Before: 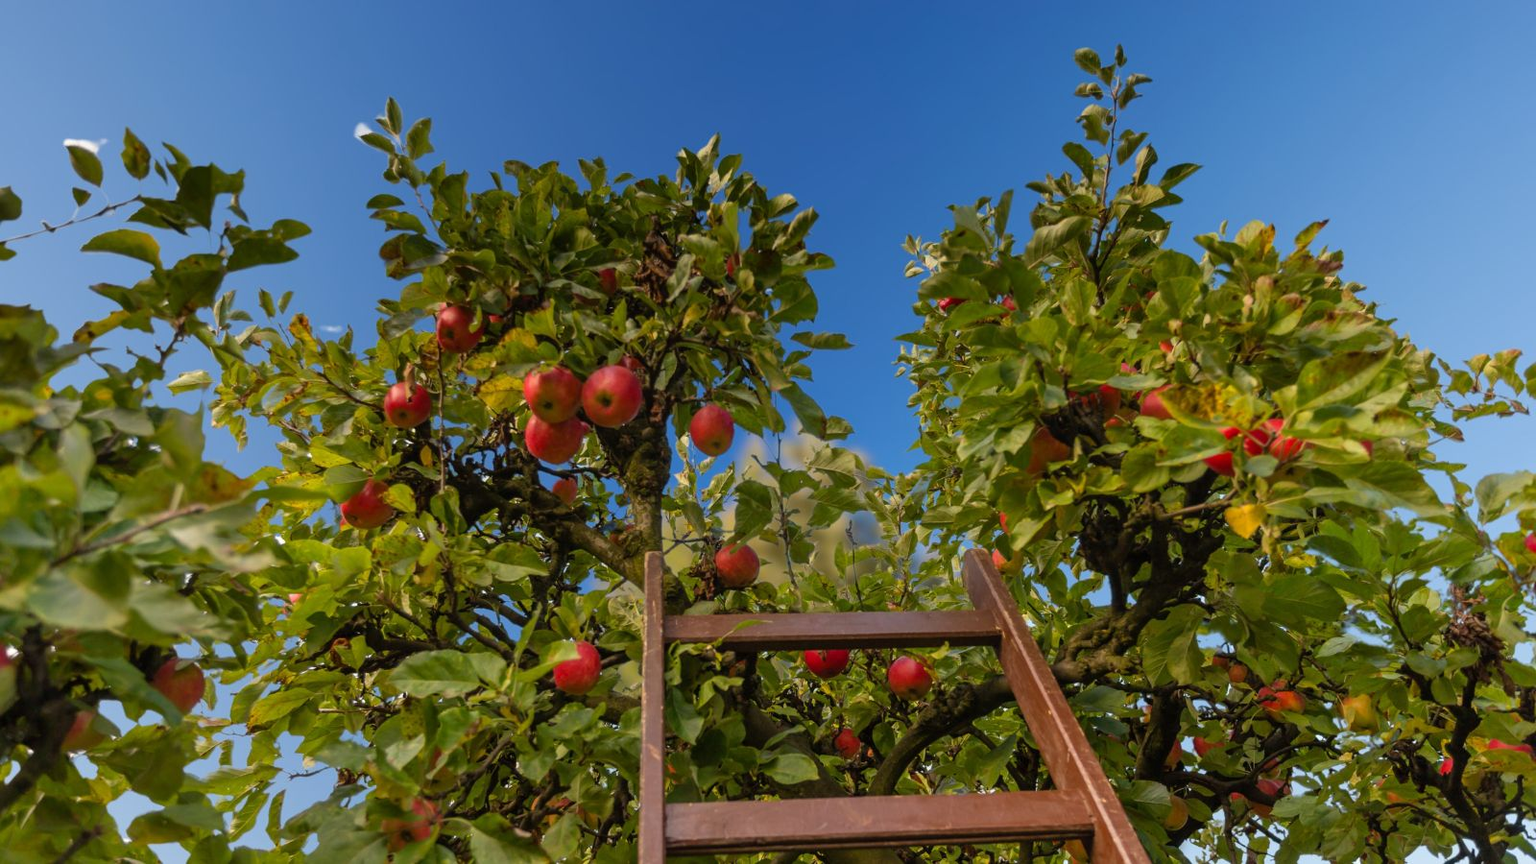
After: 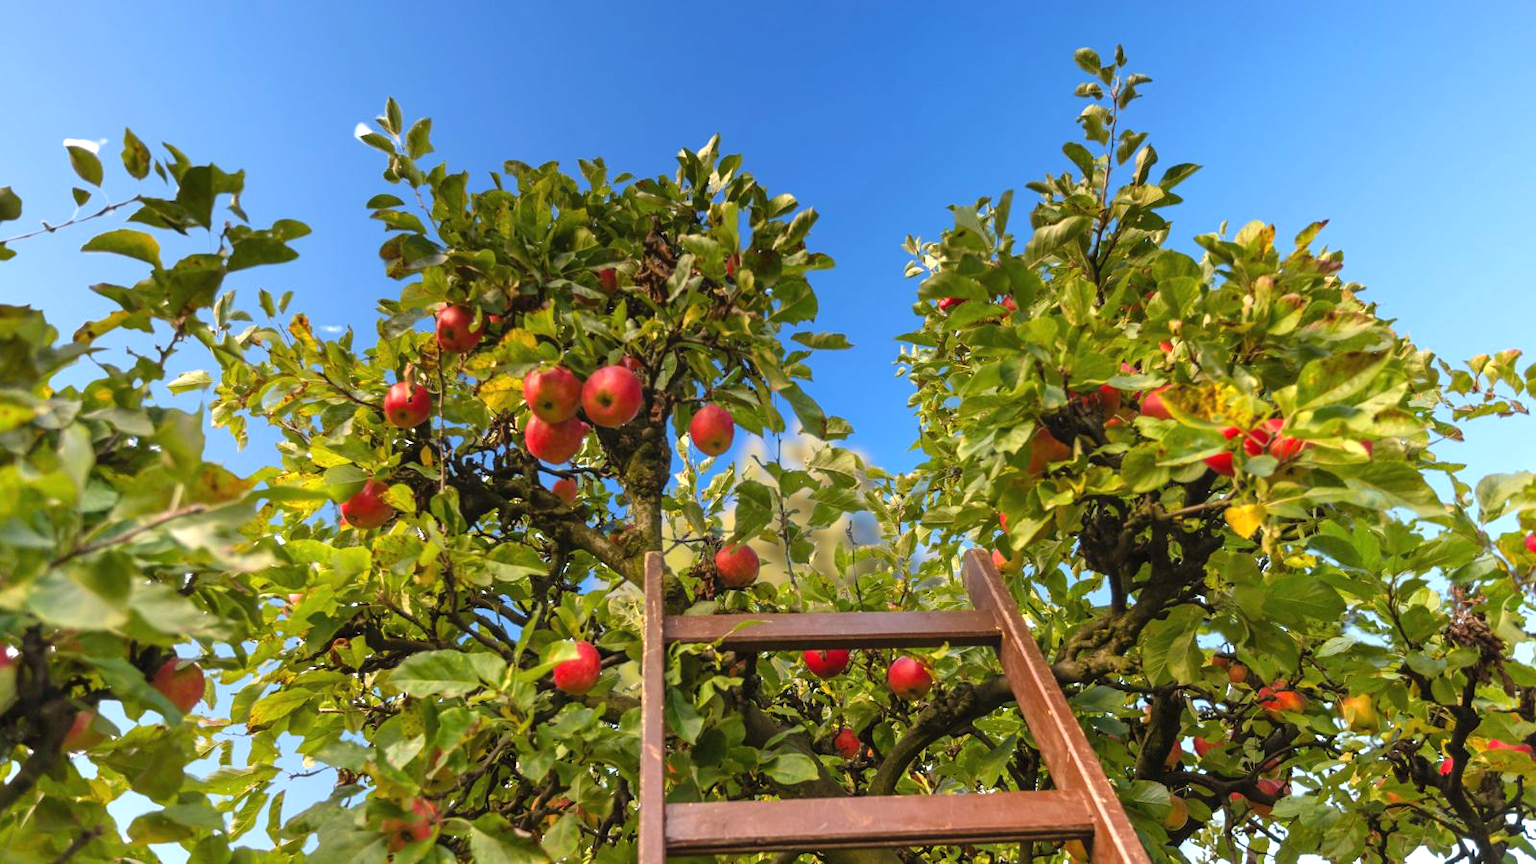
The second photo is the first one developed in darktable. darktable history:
exposure: black level correction -0.001, exposure 0.904 EV, compensate highlight preservation false
